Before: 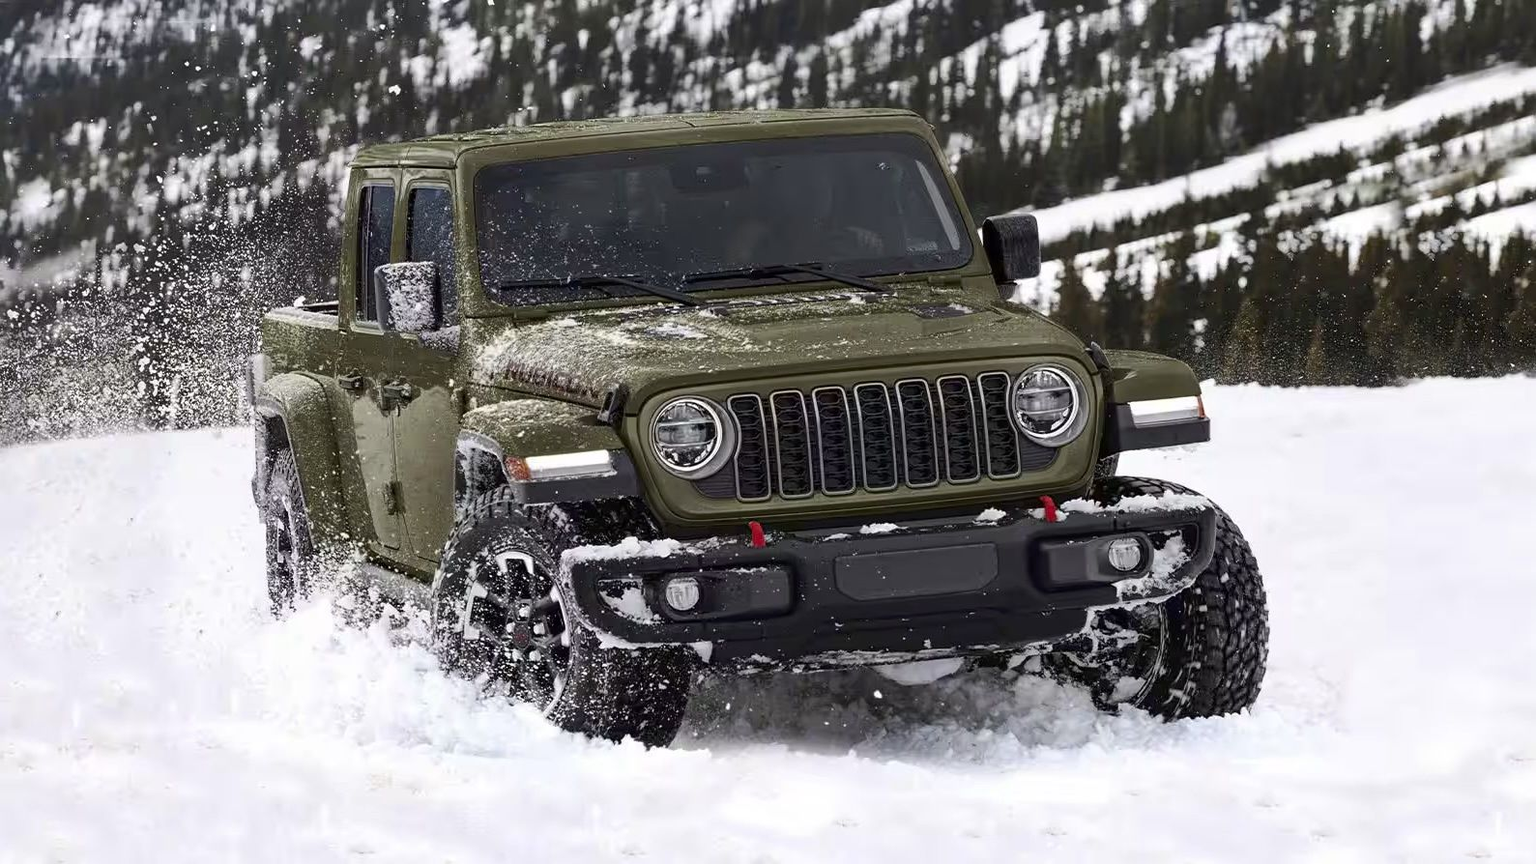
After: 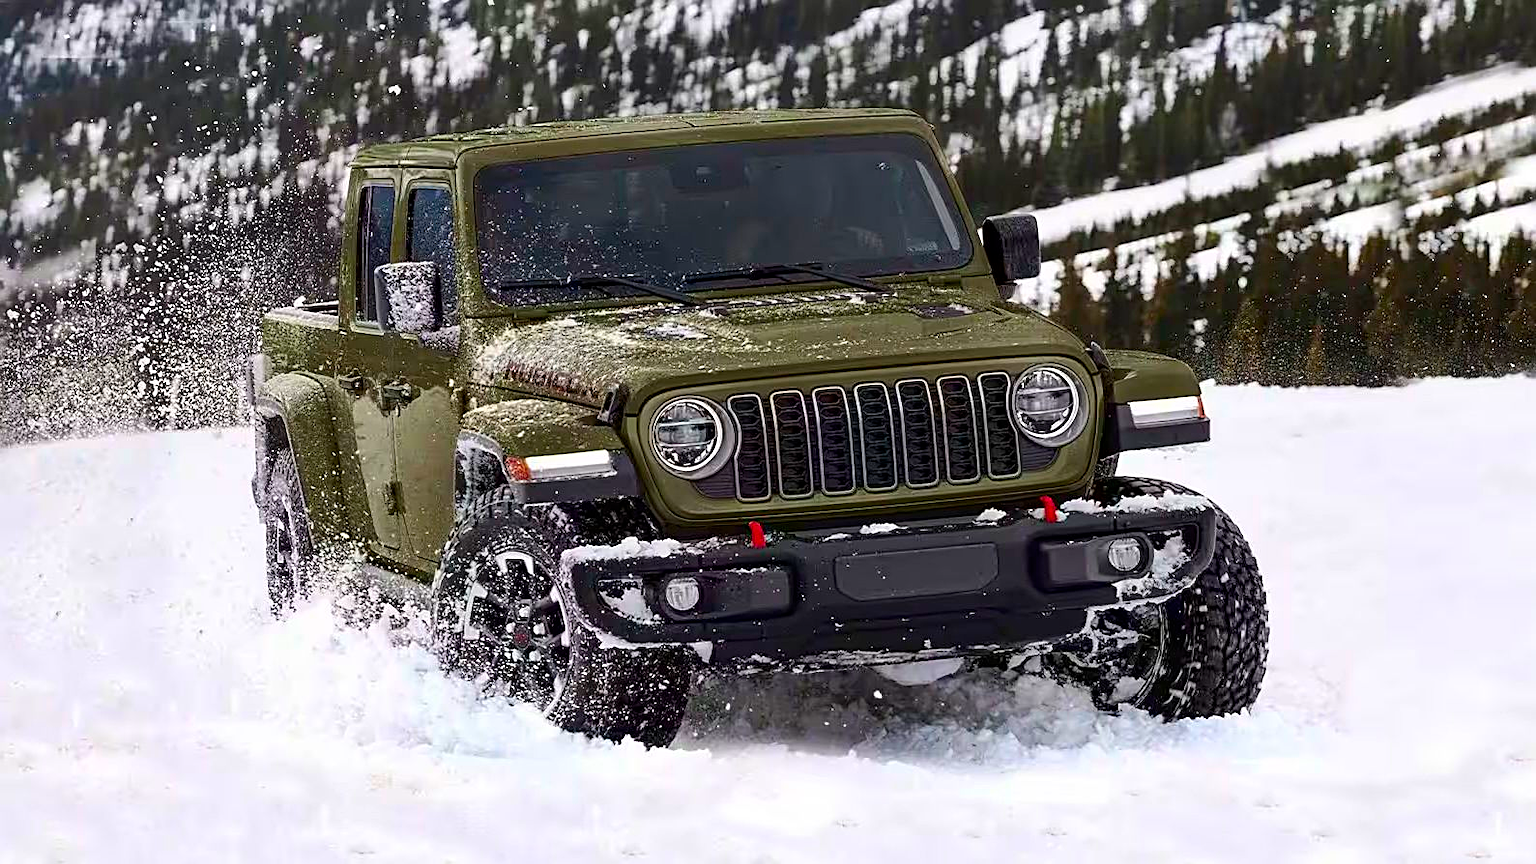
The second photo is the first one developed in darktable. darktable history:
sharpen: on, module defaults
contrast brightness saturation: saturation 0.5
